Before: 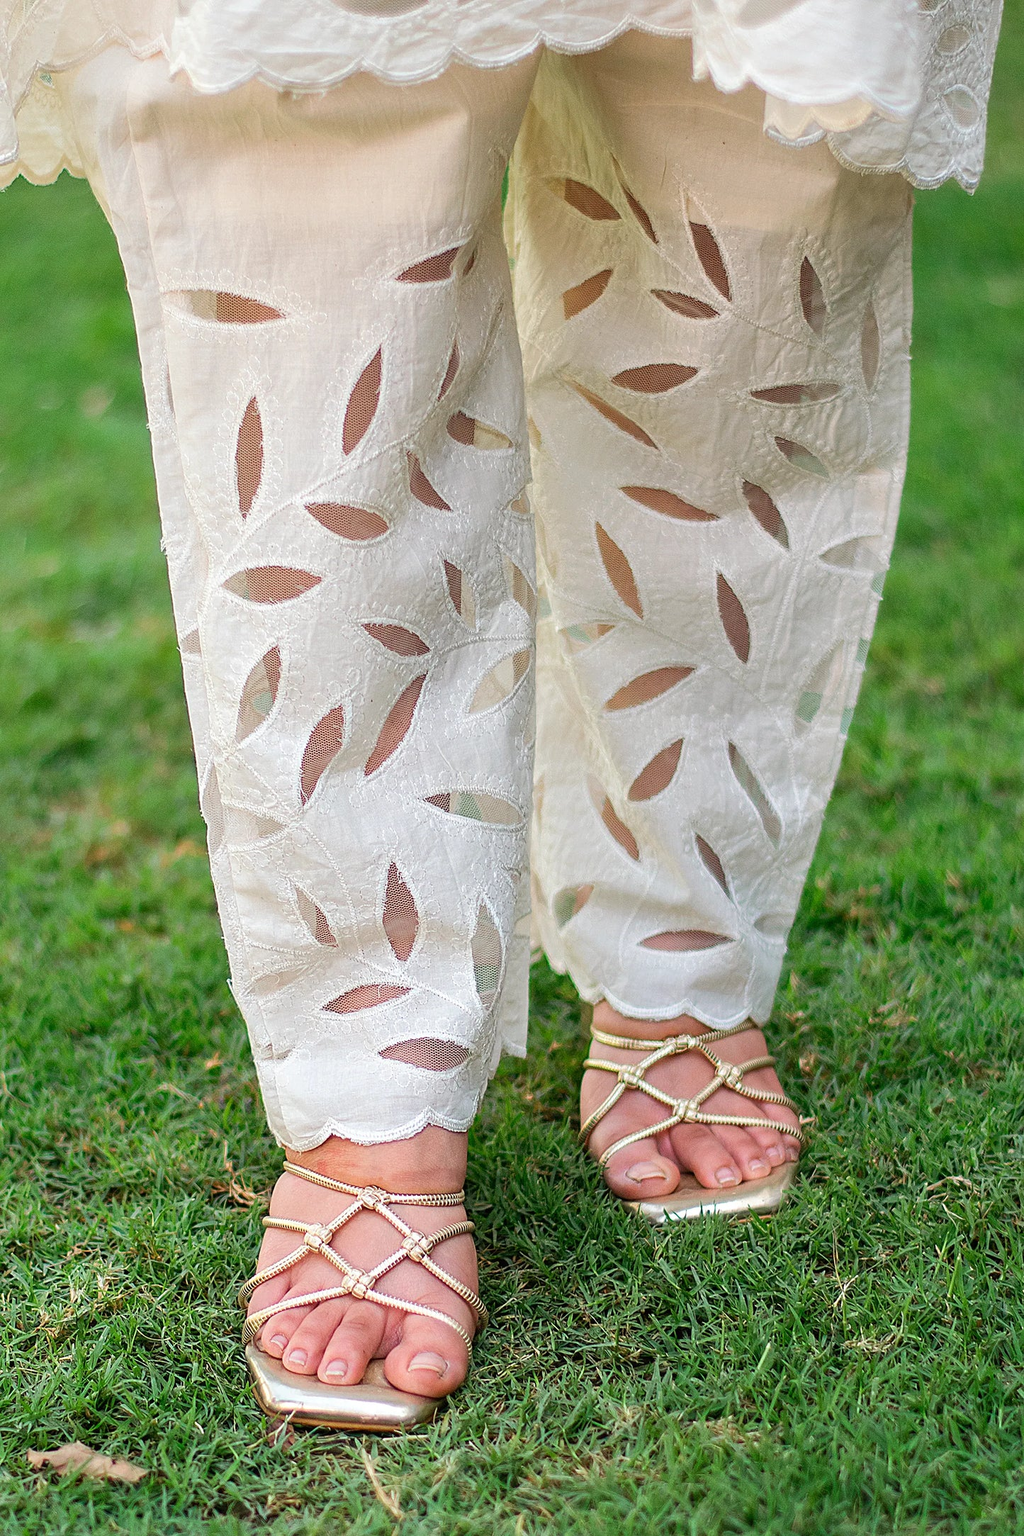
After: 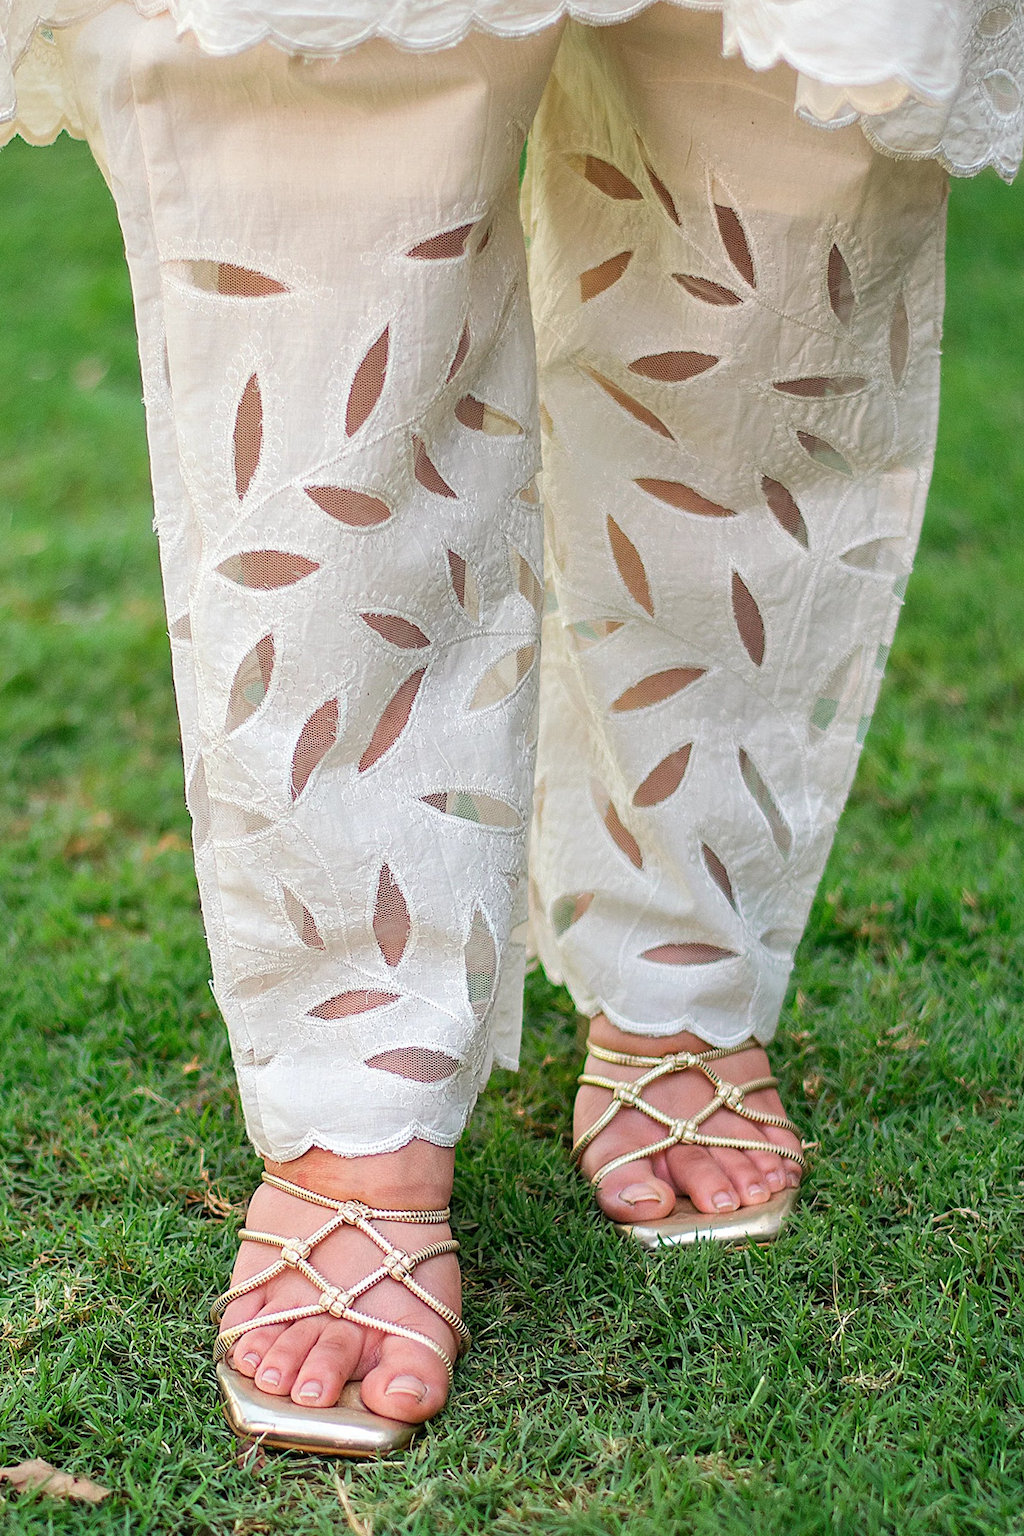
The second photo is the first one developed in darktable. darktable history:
crop and rotate: angle -1.68°
